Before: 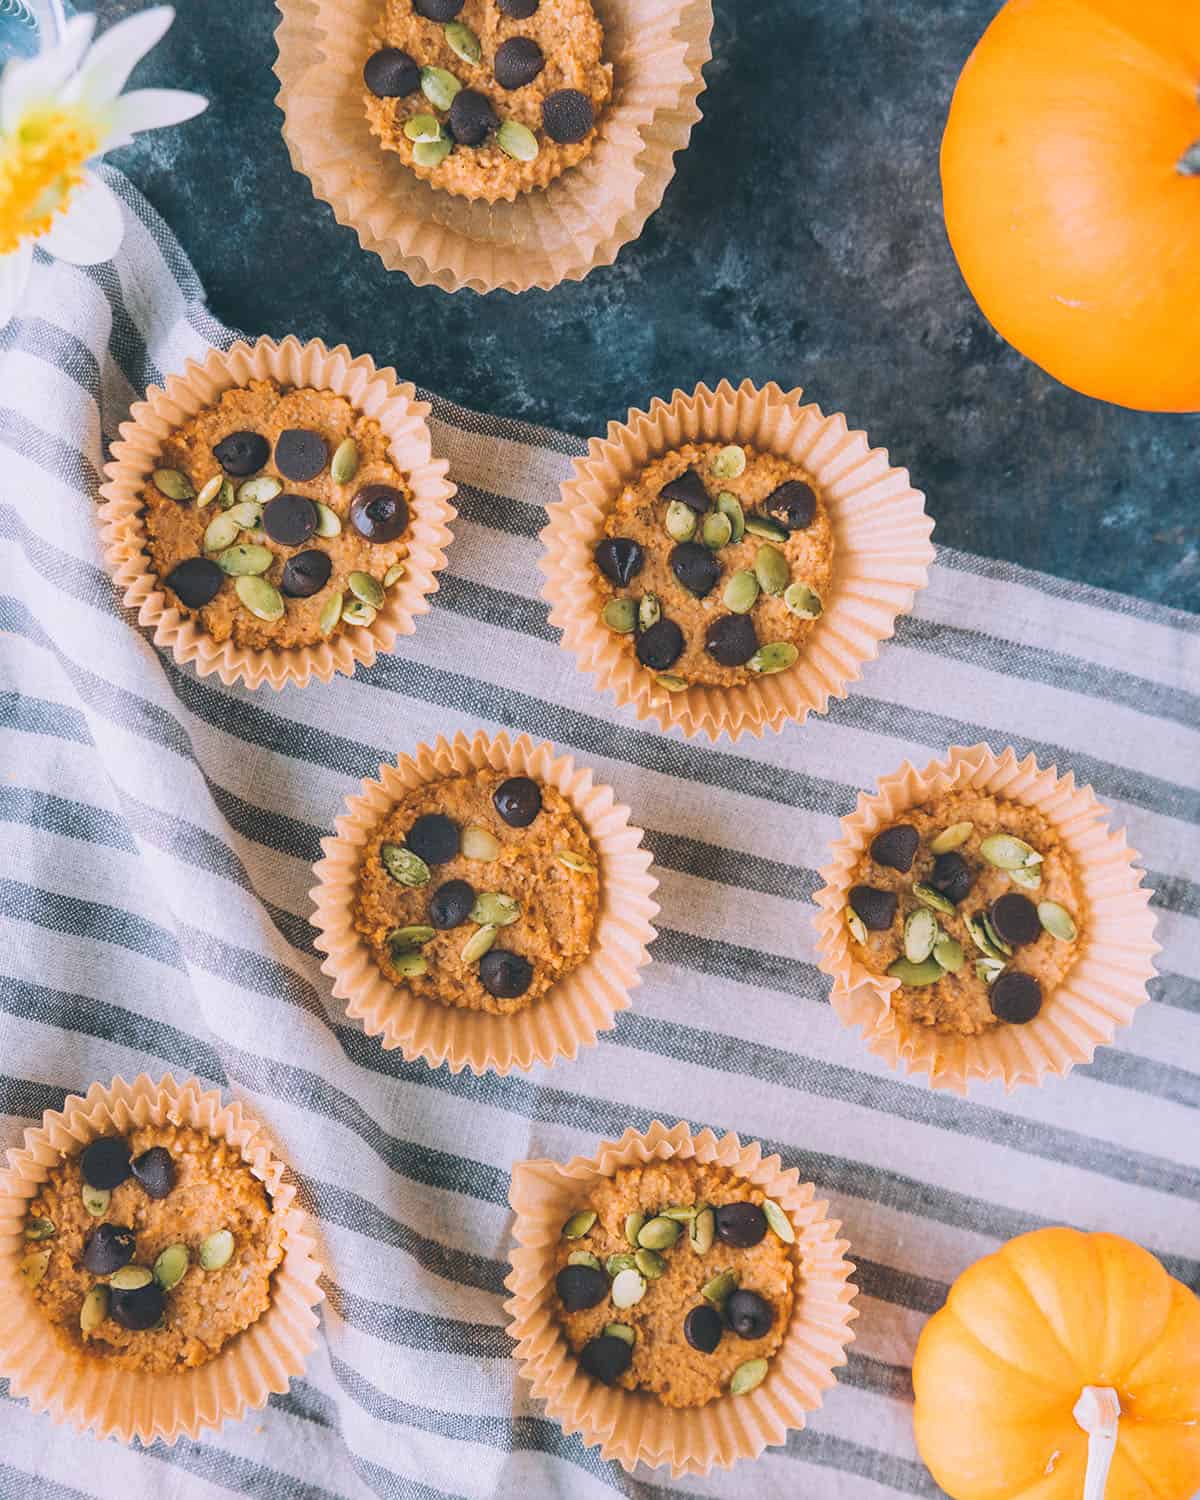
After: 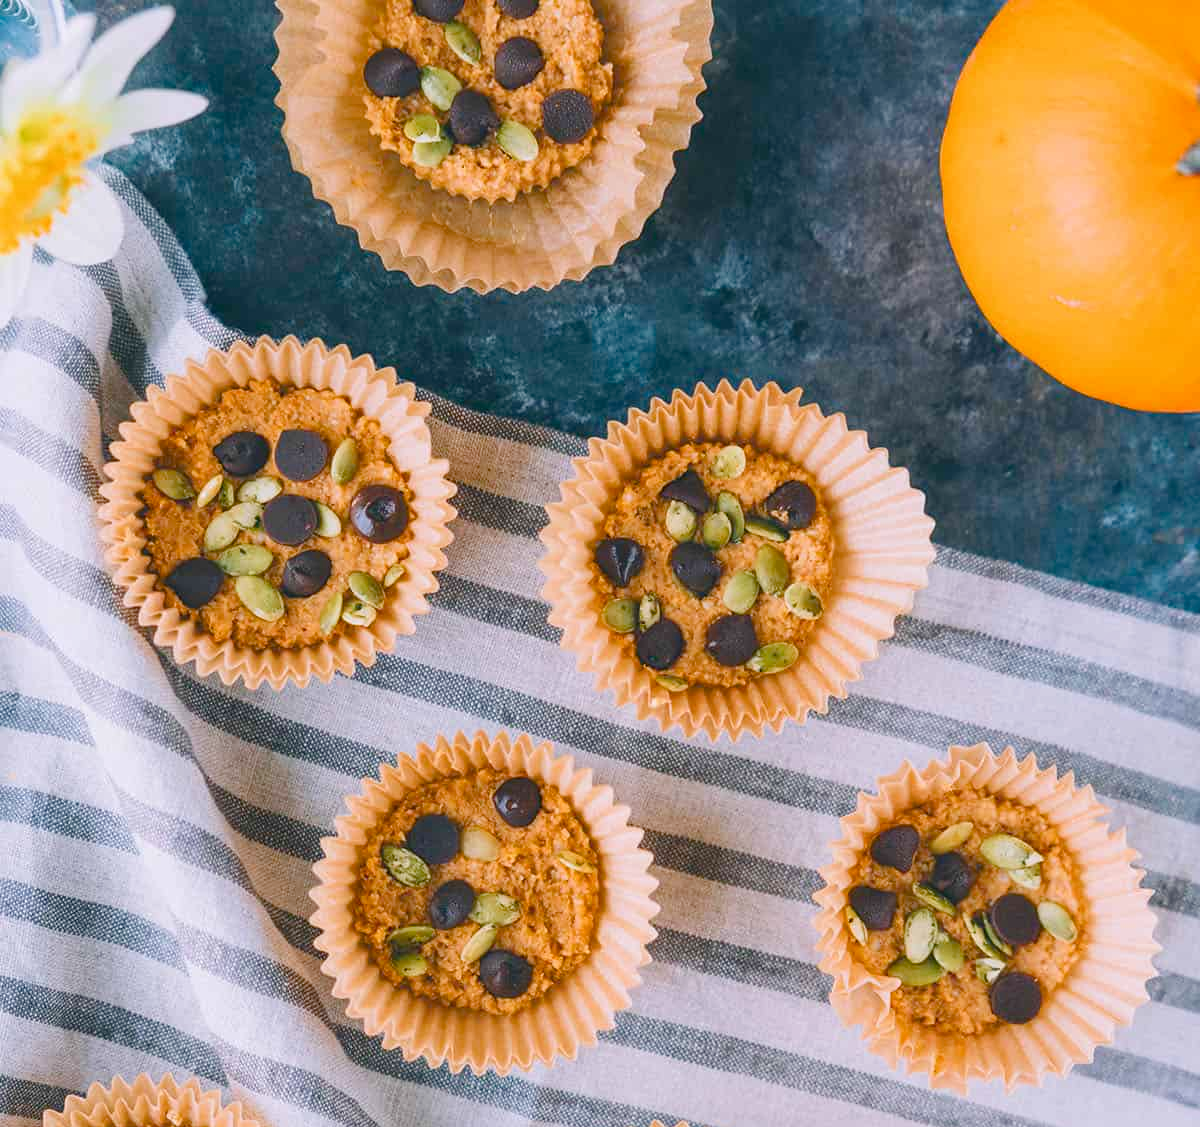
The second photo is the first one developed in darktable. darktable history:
color balance rgb: perceptual saturation grading › global saturation 20%, perceptual saturation grading › highlights -24.872%, perceptual saturation grading › shadows 49.563%
local contrast: mode bilateral grid, contrast 20, coarseness 49, detail 103%, midtone range 0.2
crop: bottom 24.819%
